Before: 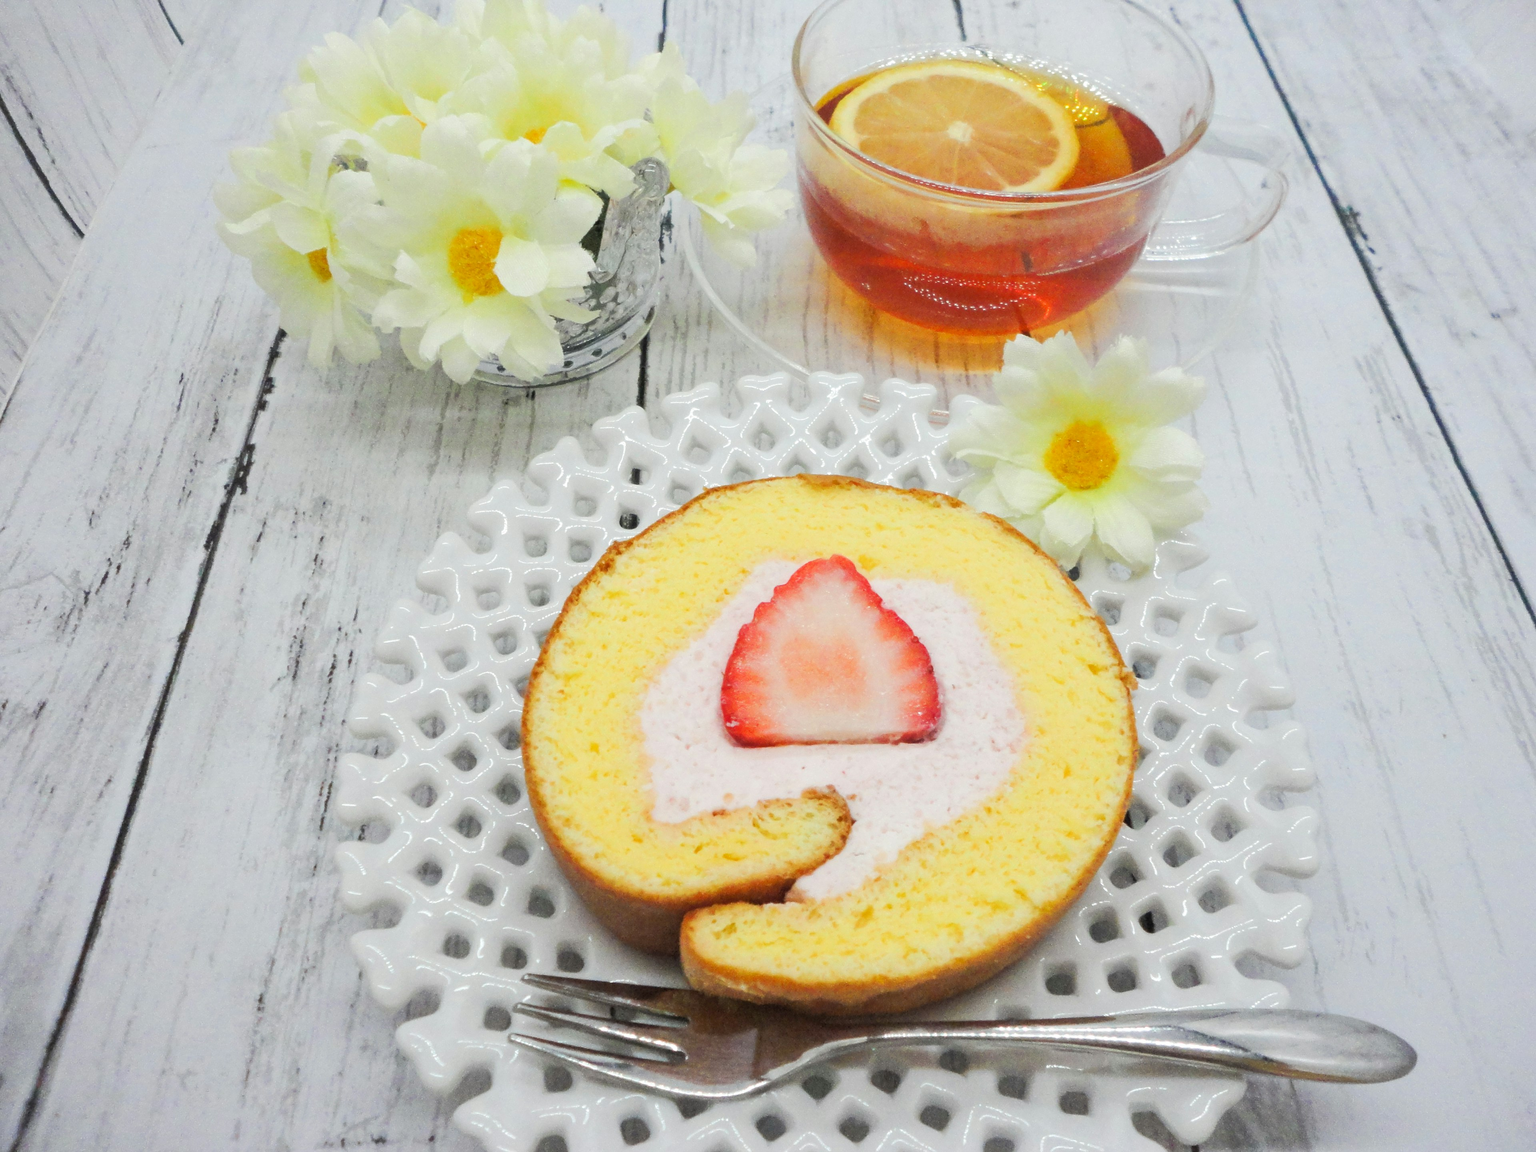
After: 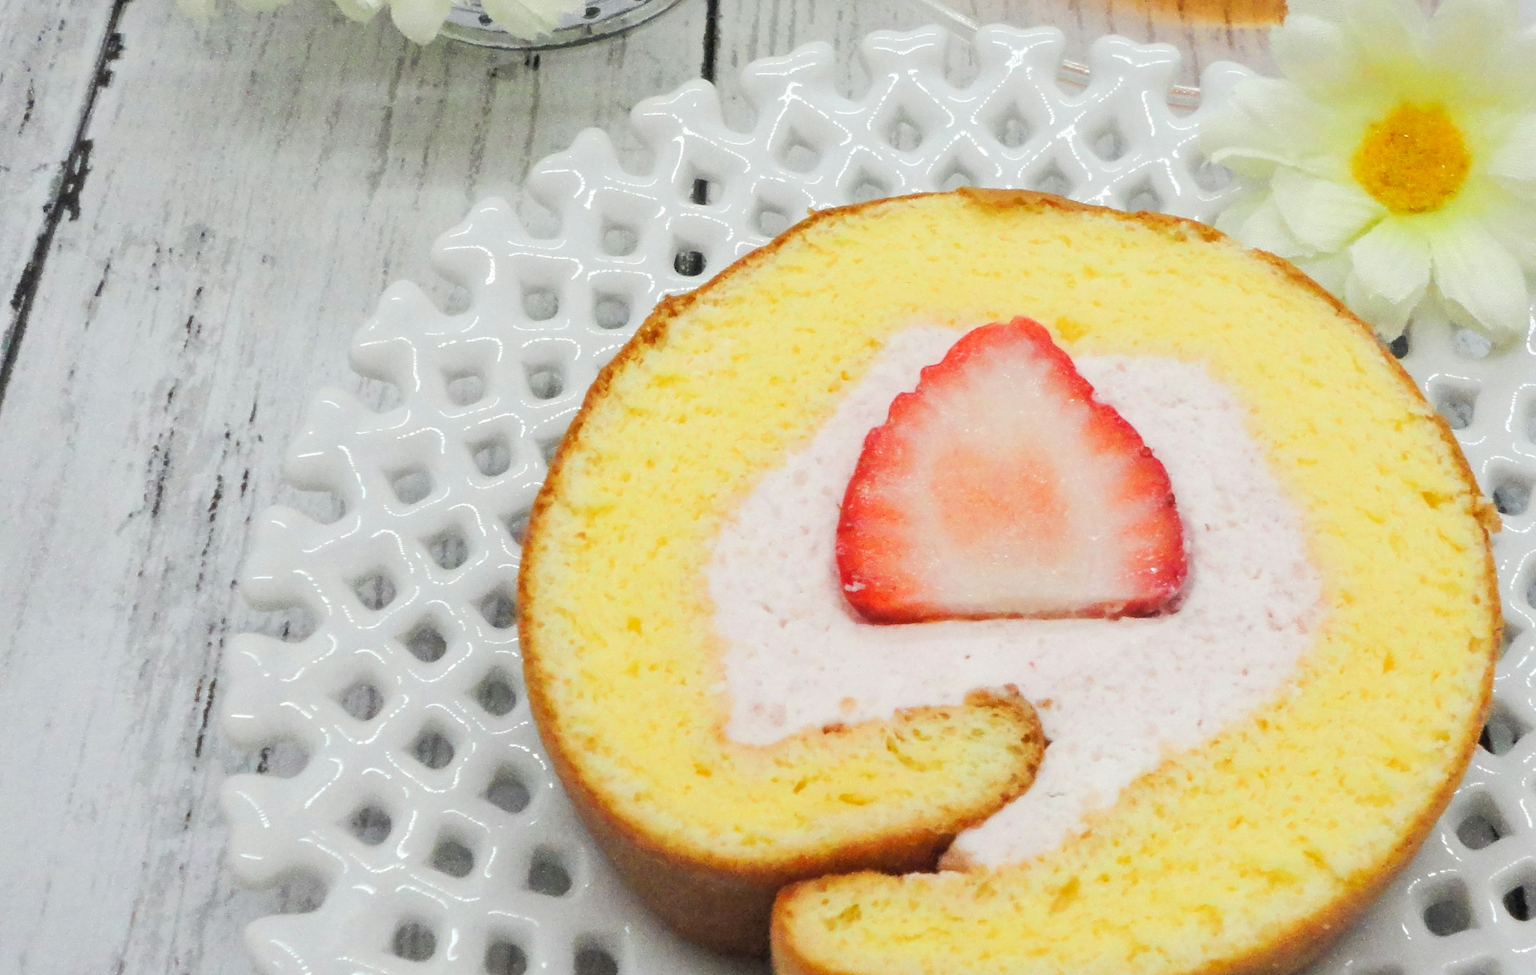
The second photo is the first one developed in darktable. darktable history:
crop: left 12.861%, top 30.955%, right 24.474%, bottom 15.973%
